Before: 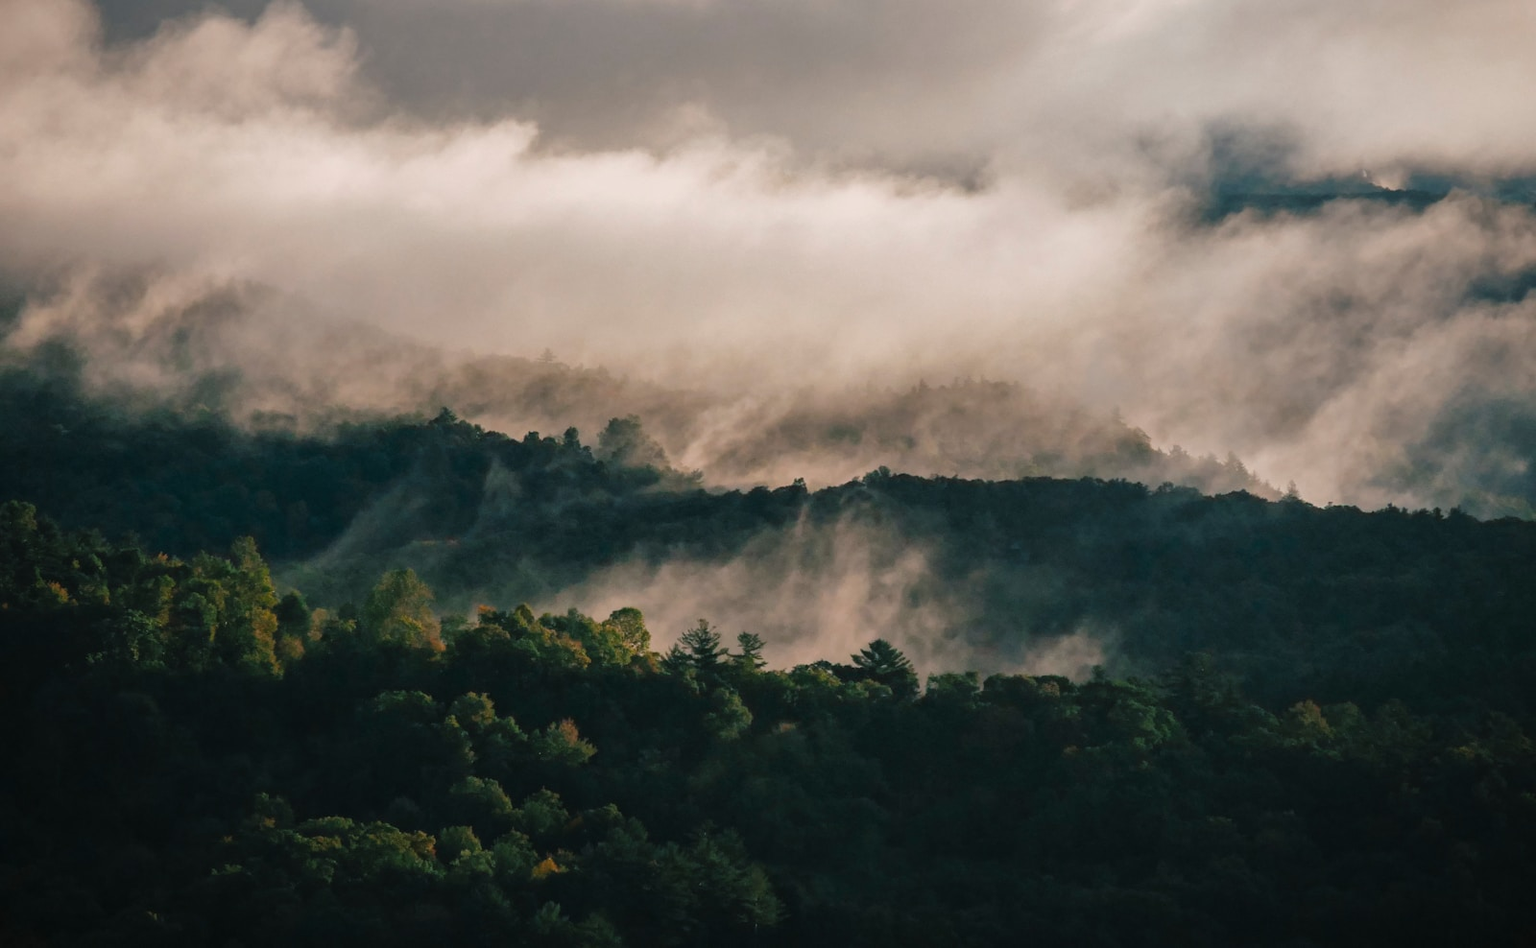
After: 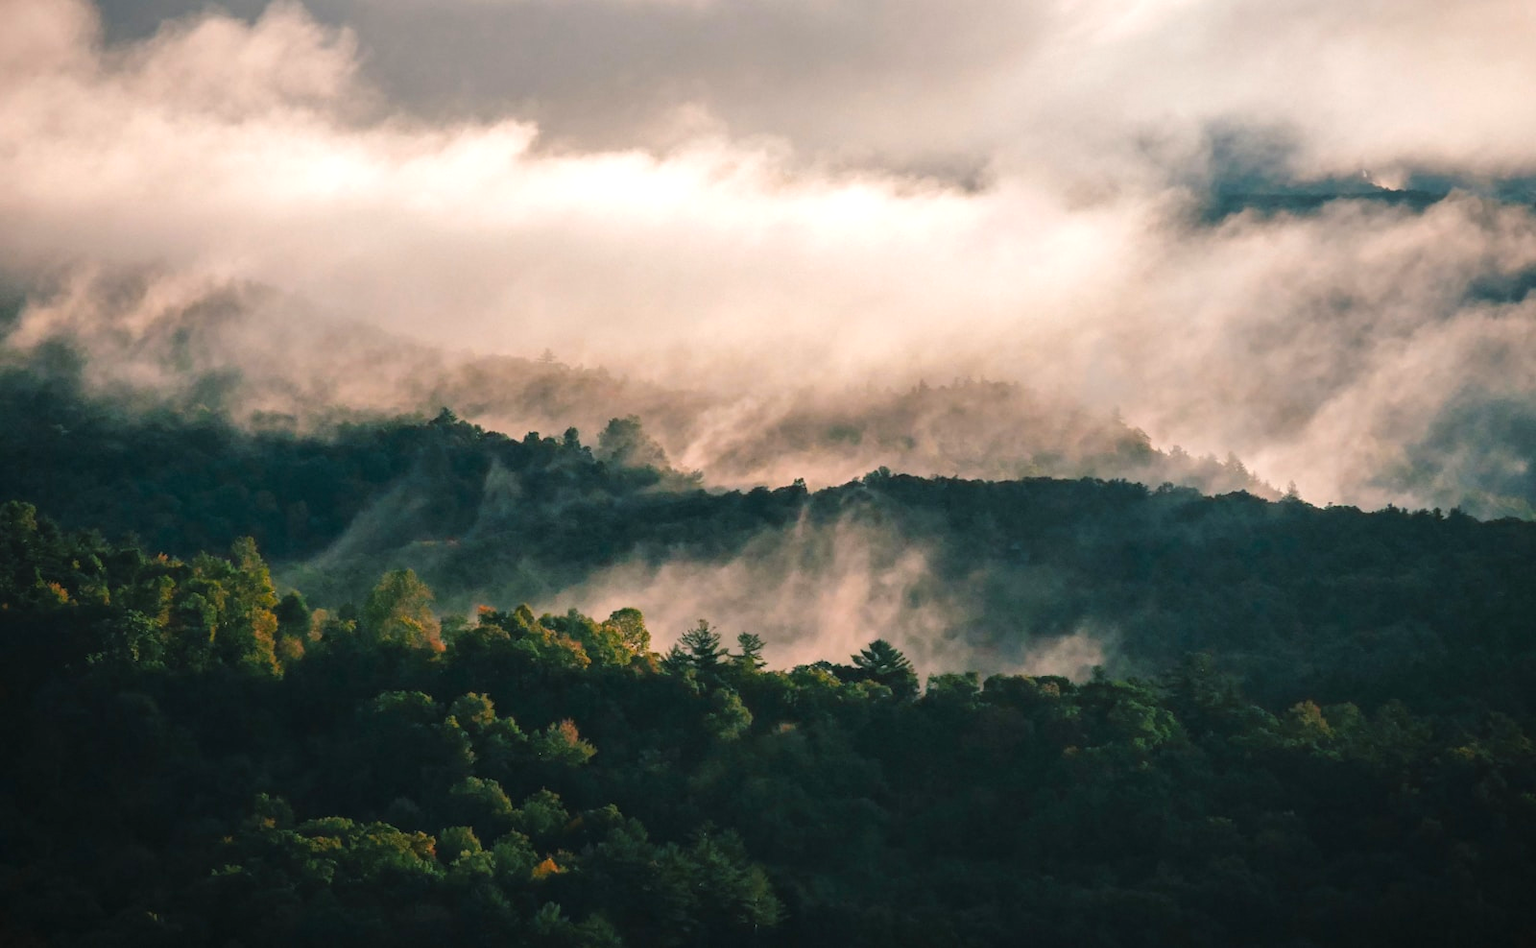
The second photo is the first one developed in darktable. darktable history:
exposure: exposure 0.6 EV, compensate highlight preservation false
color zones: curves: ch1 [(0.239, 0.552) (0.75, 0.5)]; ch2 [(0.25, 0.462) (0.749, 0.457)], mix 25.94%
